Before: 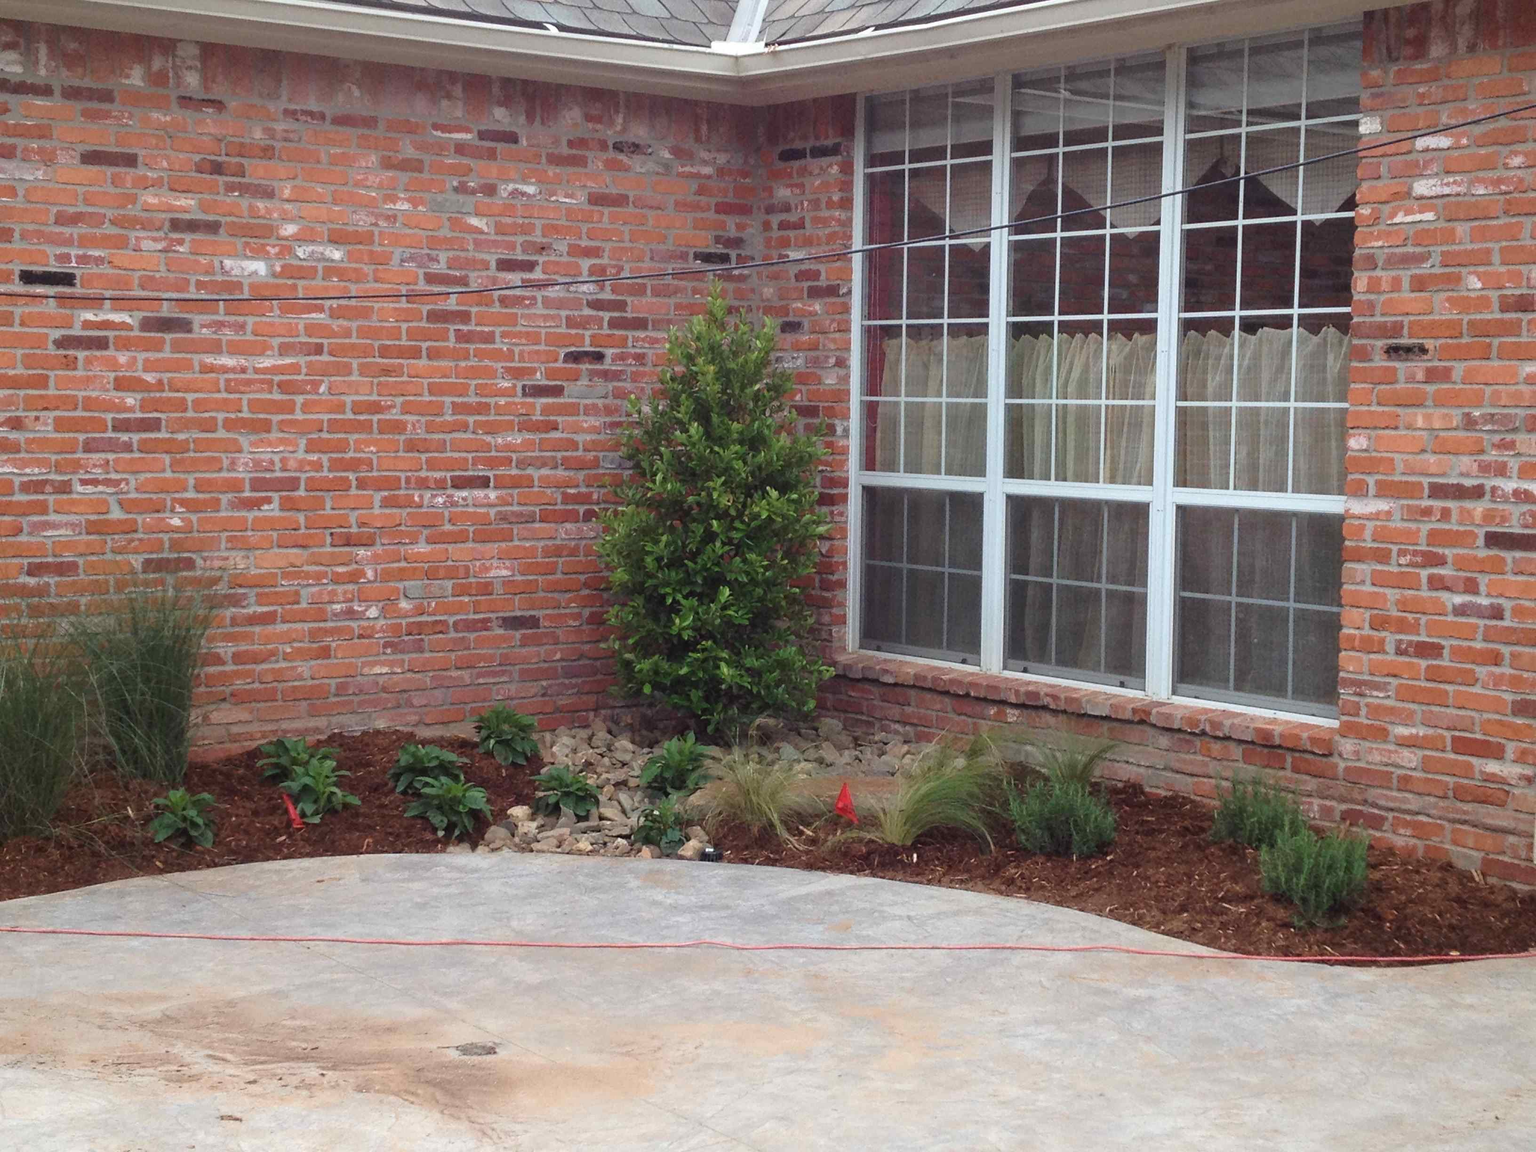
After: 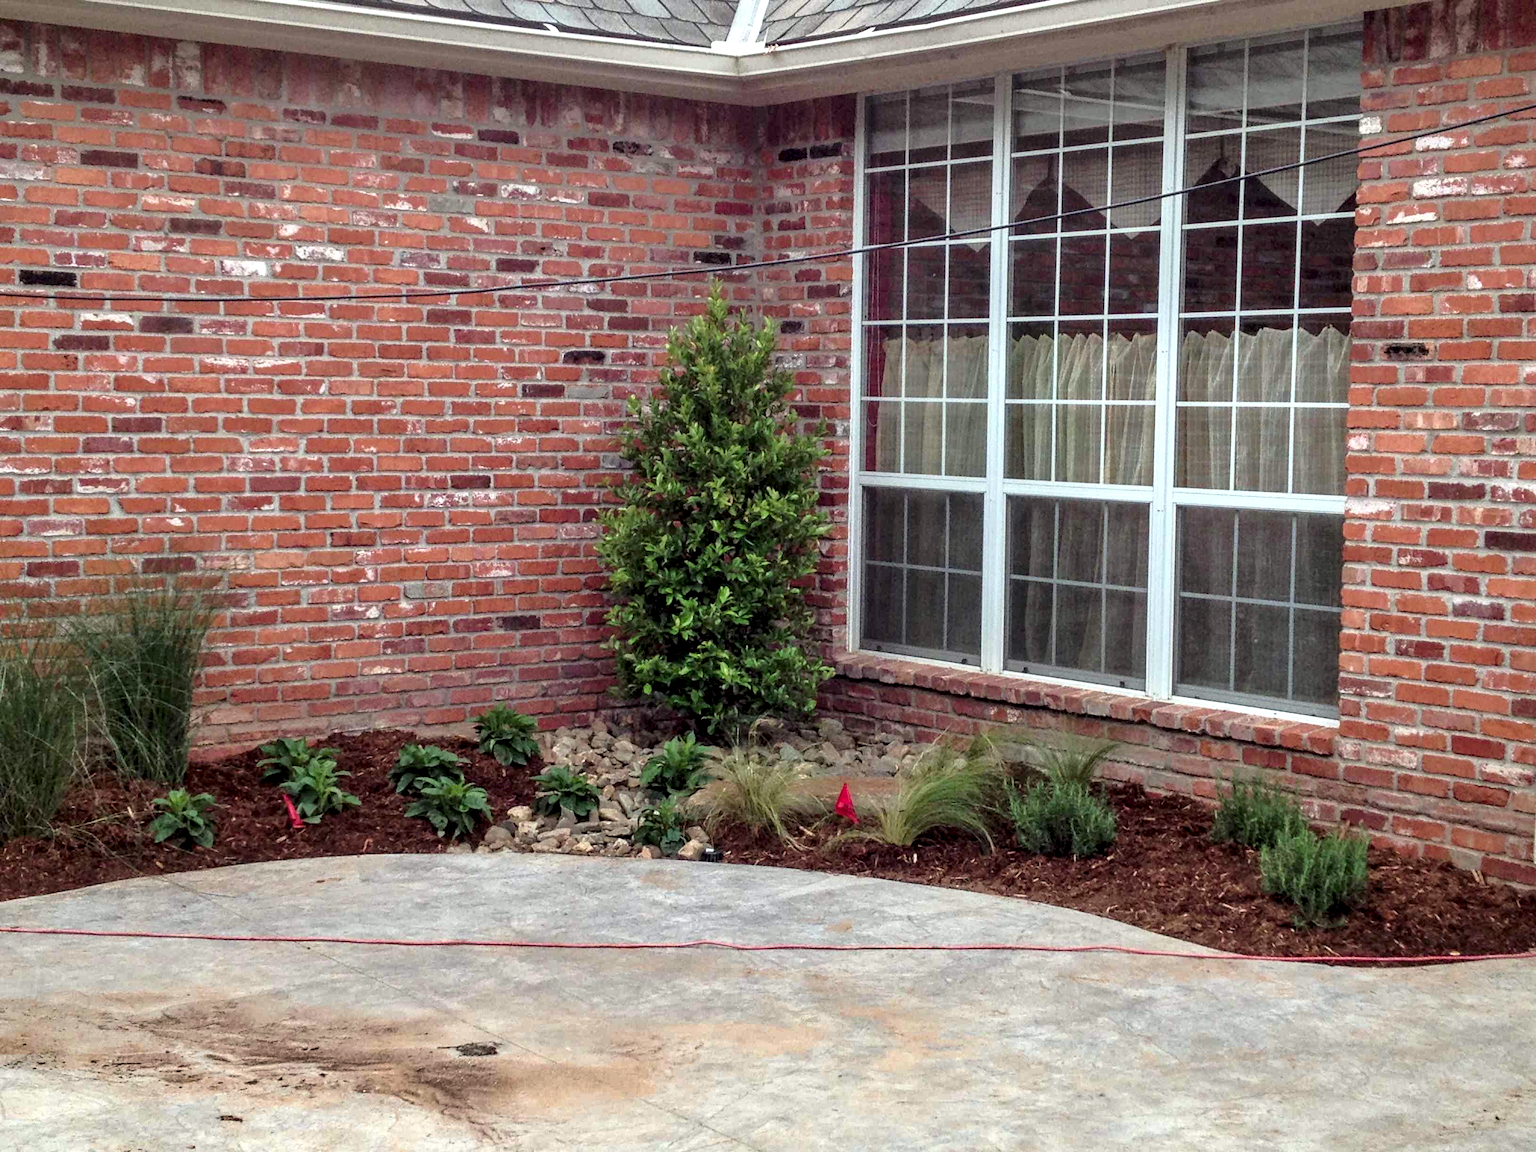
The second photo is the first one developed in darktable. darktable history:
tone curve: curves: ch0 [(0, 0) (0.003, 0.005) (0.011, 0.008) (0.025, 0.014) (0.044, 0.021) (0.069, 0.027) (0.1, 0.041) (0.136, 0.083) (0.177, 0.138) (0.224, 0.197) (0.277, 0.259) (0.335, 0.331) (0.399, 0.399) (0.468, 0.476) (0.543, 0.547) (0.623, 0.635) (0.709, 0.753) (0.801, 0.847) (0.898, 0.94) (1, 1)], color space Lab, independent channels, preserve colors none
shadows and highlights: soften with gaussian
local contrast: detail 150%
color calibration: output R [0.946, 0.065, -0.013, 0], output G [-0.246, 1.264, -0.017, 0], output B [0.046, -0.098, 1.05, 0], illuminant same as pipeline (D50), adaptation XYZ, x 0.346, y 0.357, temperature 5003.28 K
